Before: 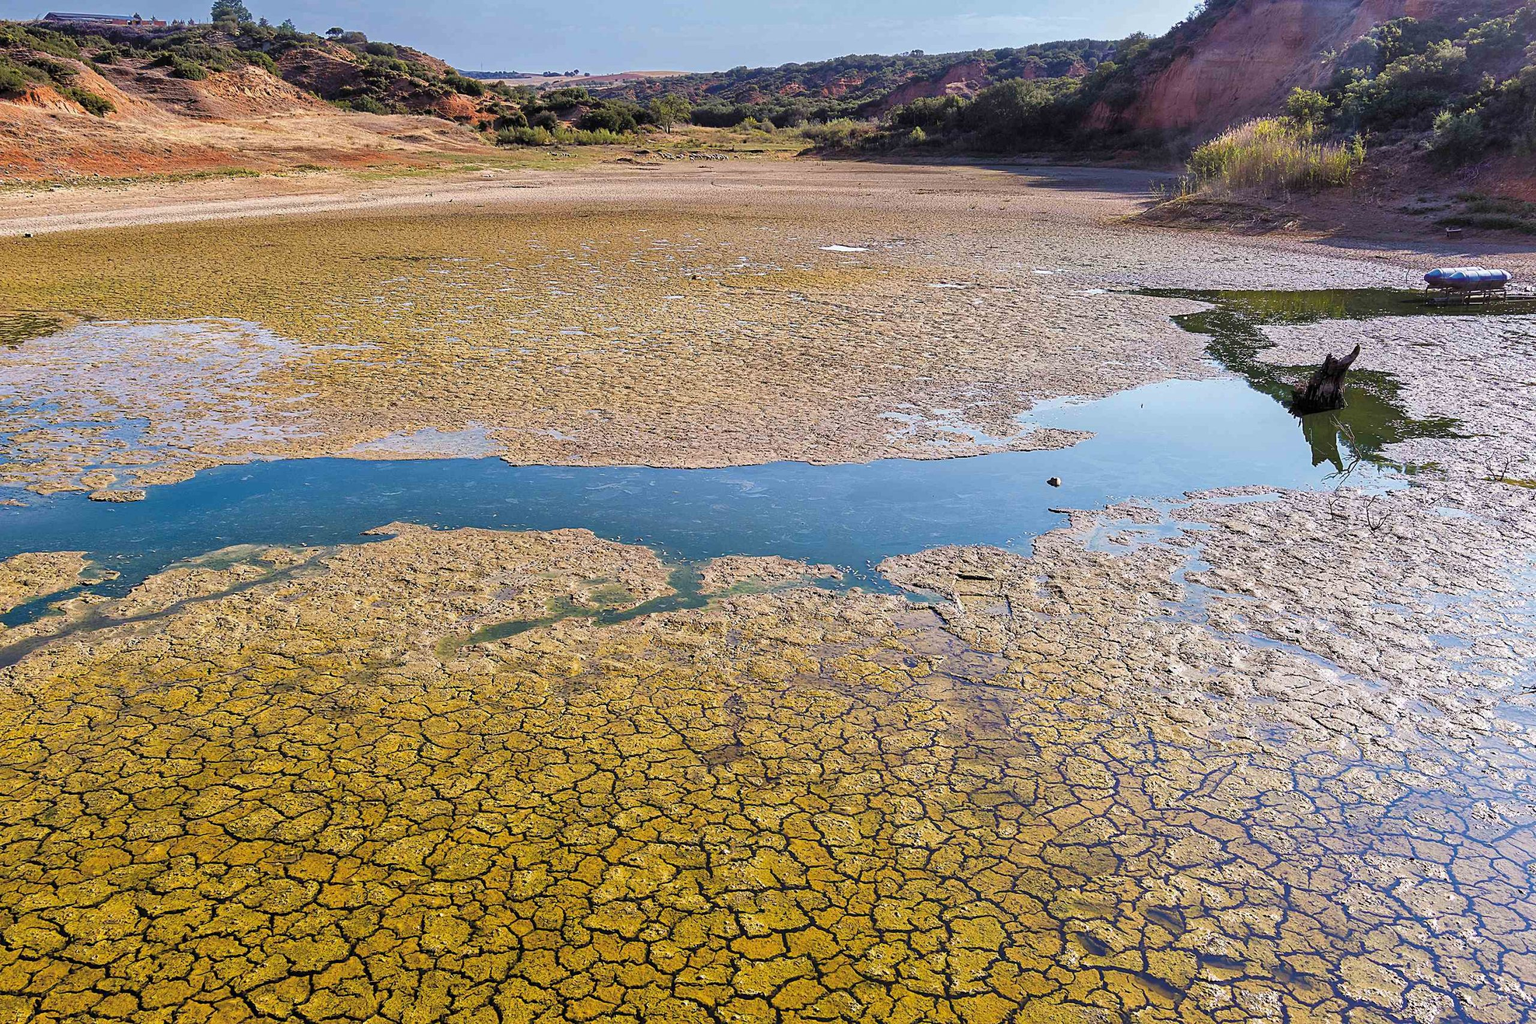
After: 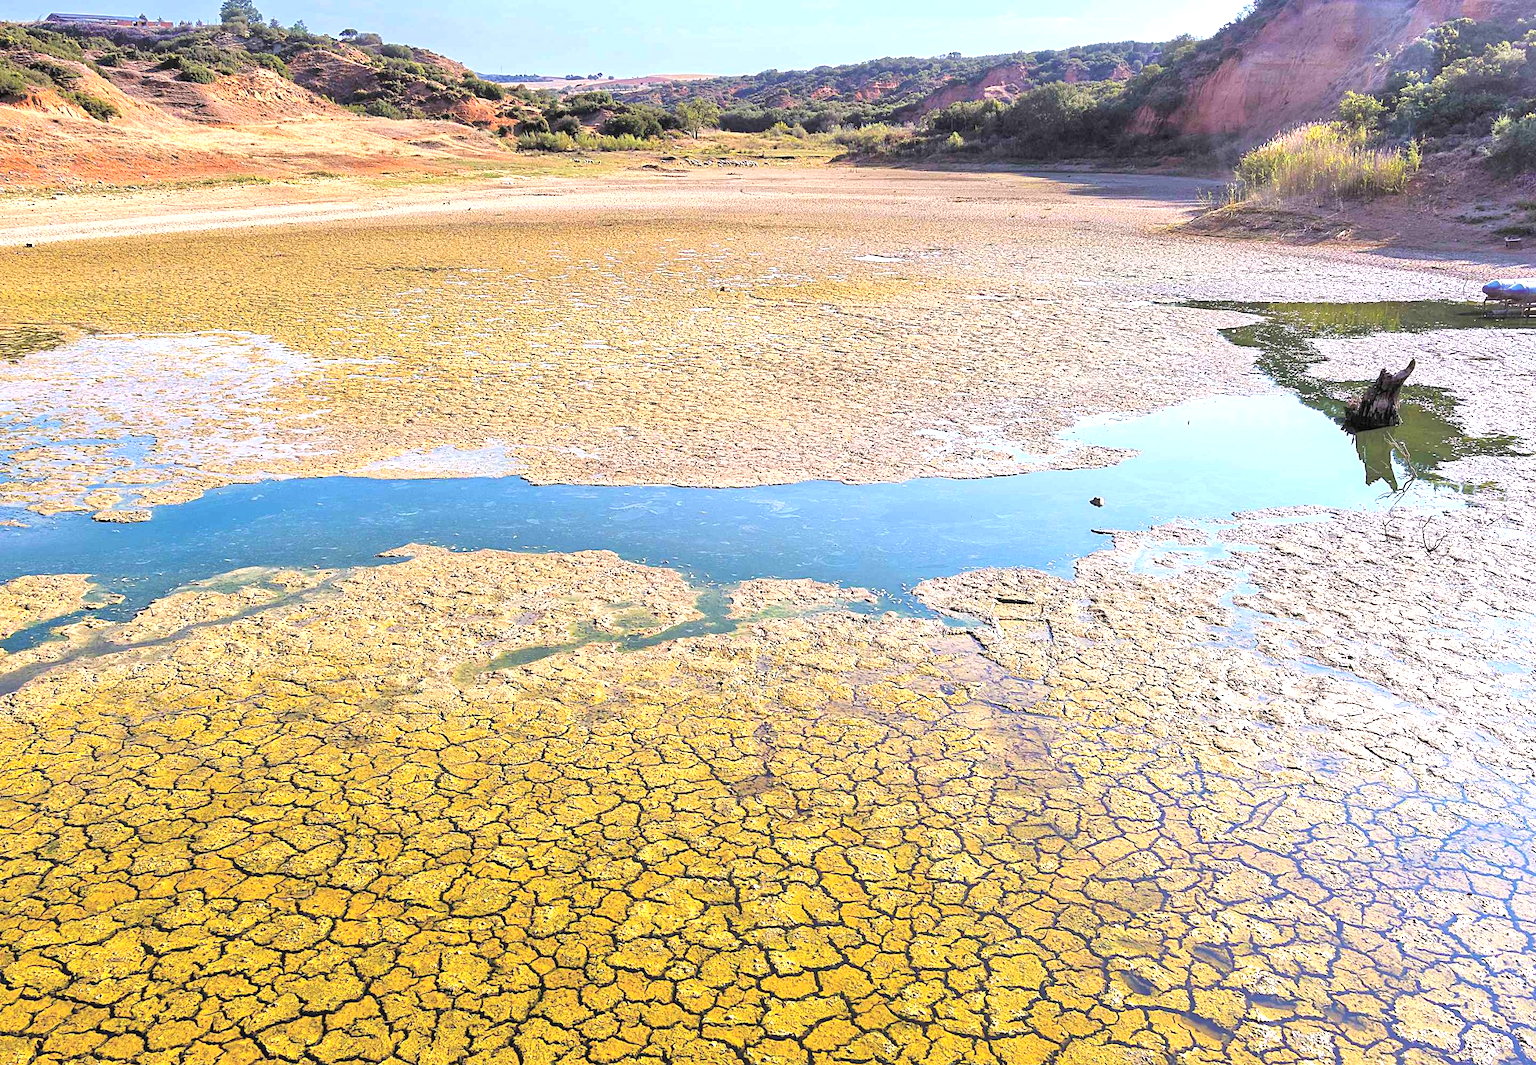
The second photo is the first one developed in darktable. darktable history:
crop: right 3.878%, bottom 0.028%
exposure: black level correction 0, exposure 0.897 EV, compensate highlight preservation false
contrast brightness saturation: brightness 0.151
